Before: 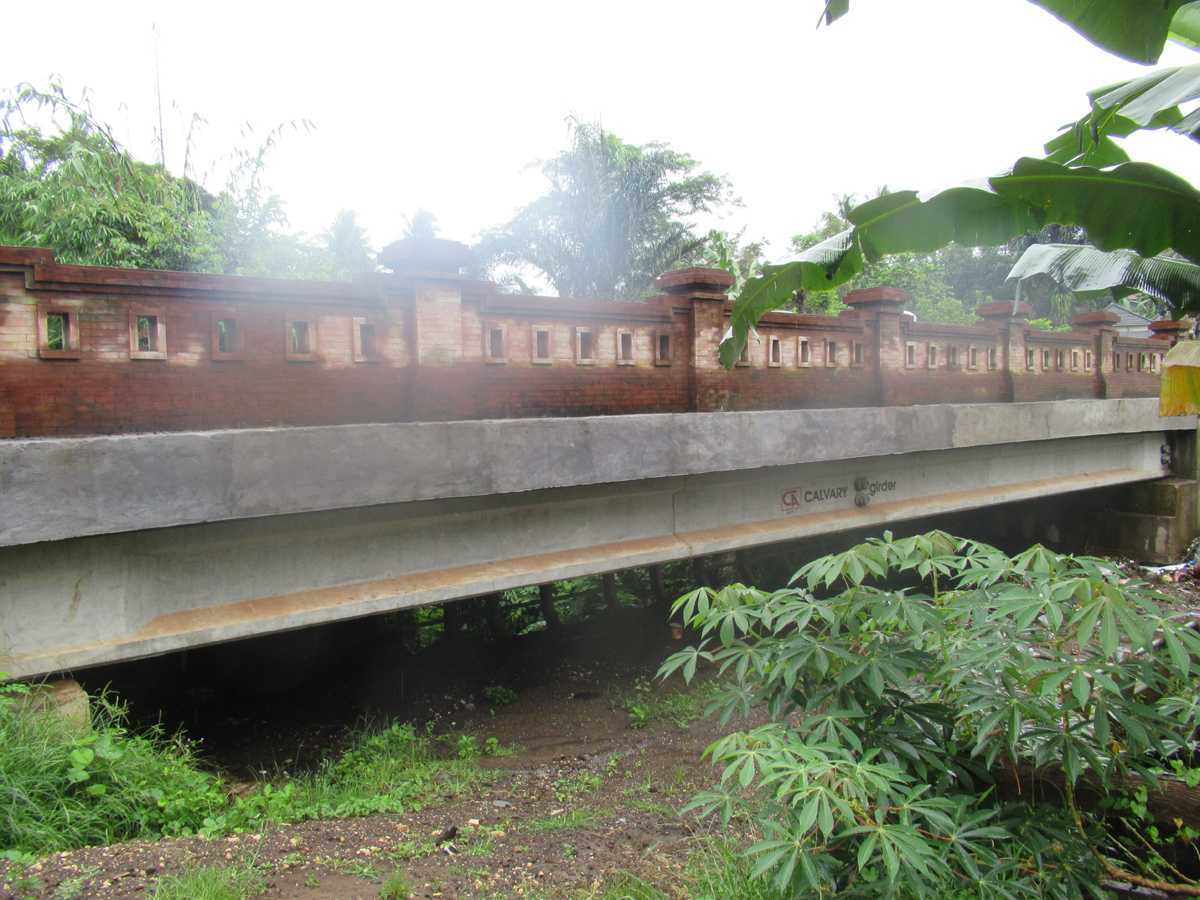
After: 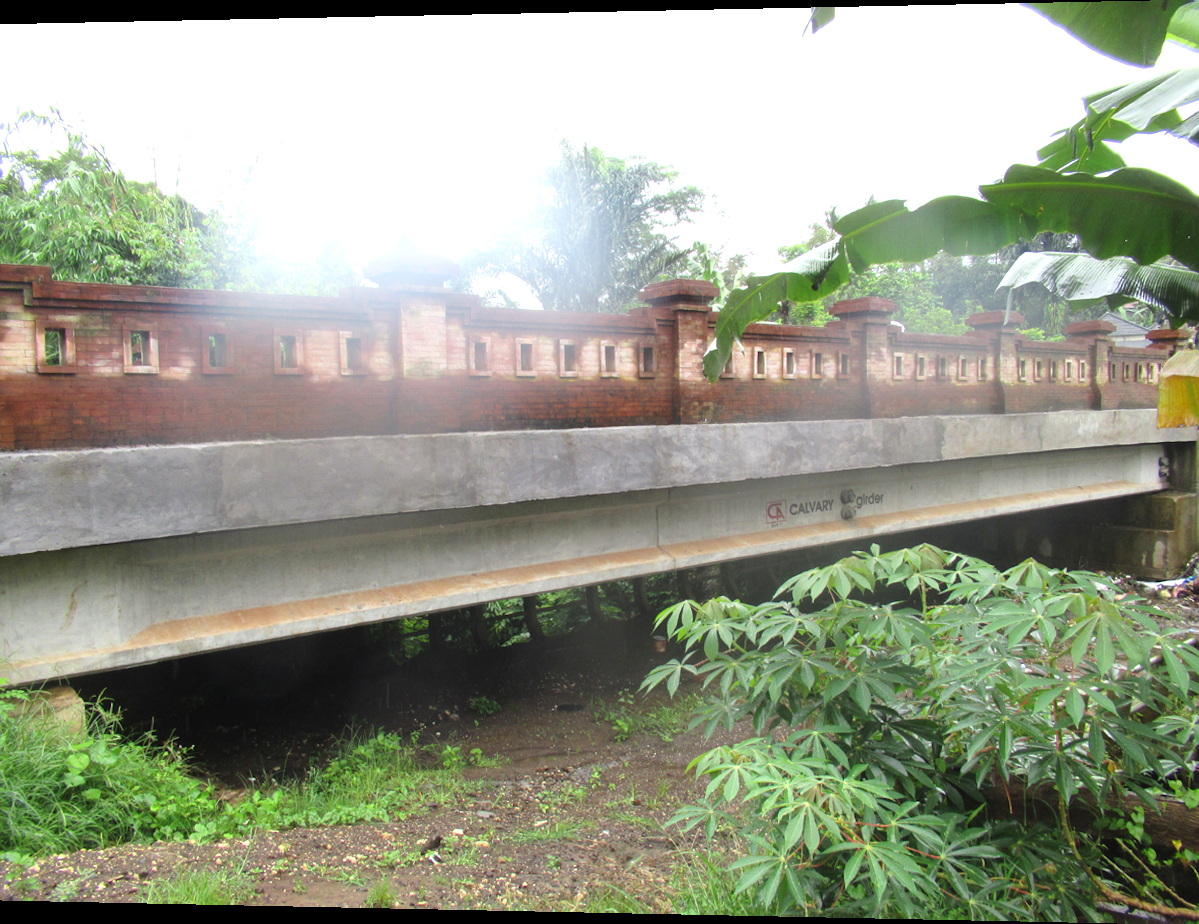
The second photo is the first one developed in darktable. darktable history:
rotate and perspective: lens shift (horizontal) -0.055, automatic cropping off
exposure: exposure 0.507 EV, compensate highlight preservation false
